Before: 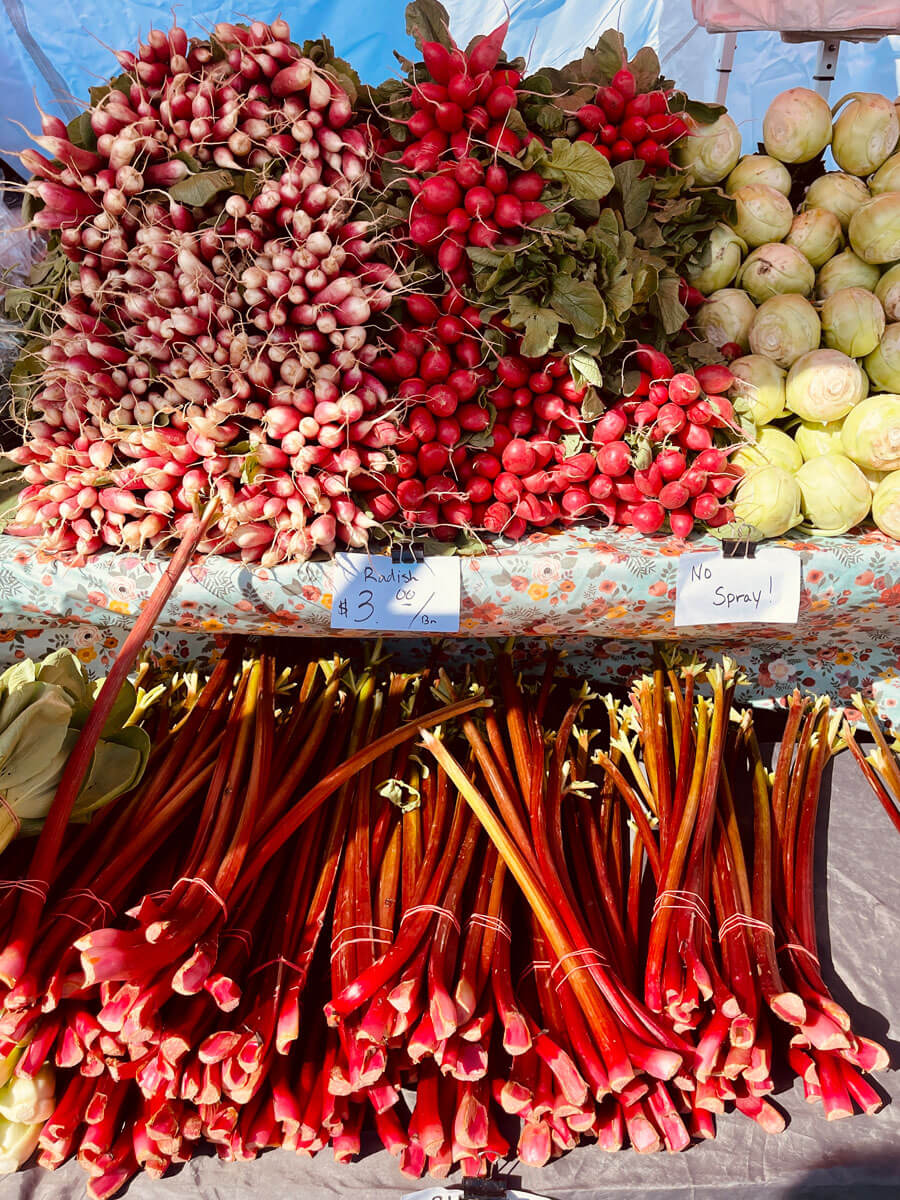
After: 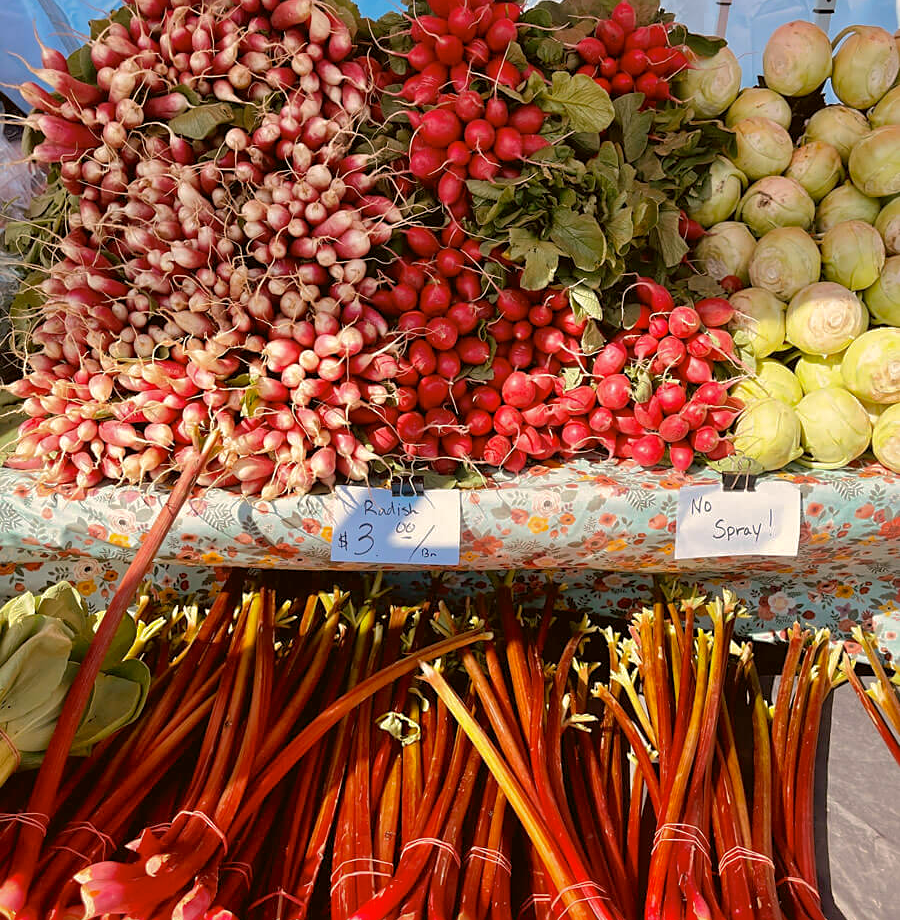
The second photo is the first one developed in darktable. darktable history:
crop: top 5.613%, bottom 17.645%
sharpen: amount 0.207
color correction: highlights a* 4.51, highlights b* 4.98, shadows a* -7.58, shadows b* 4.81
shadows and highlights: on, module defaults
